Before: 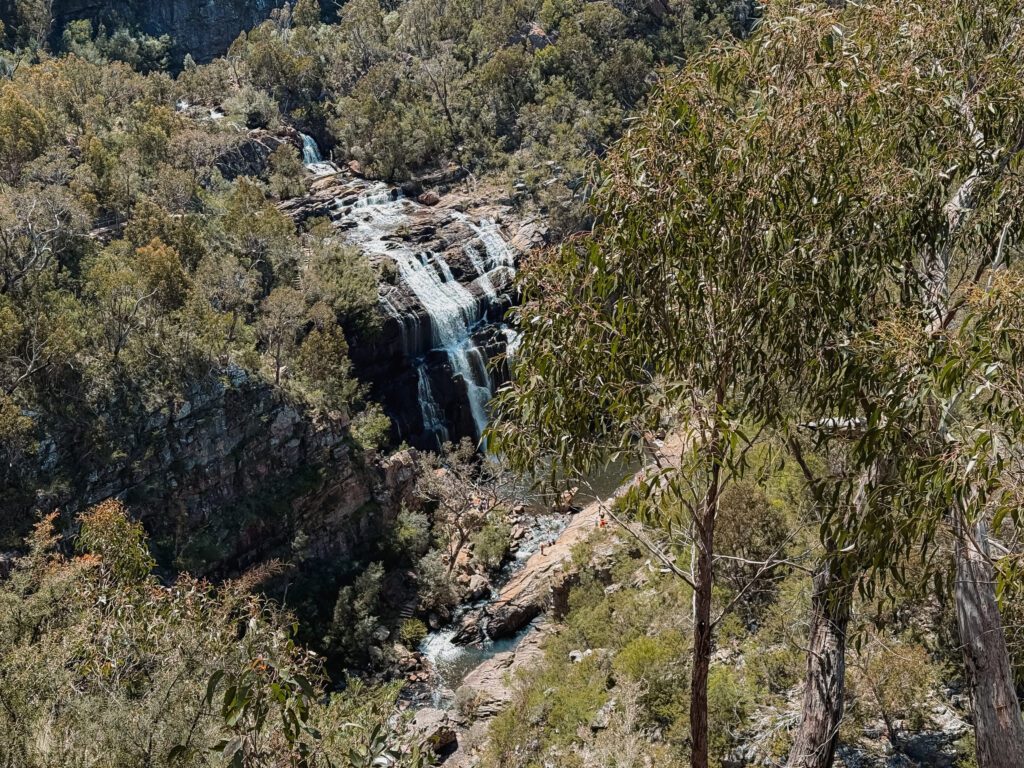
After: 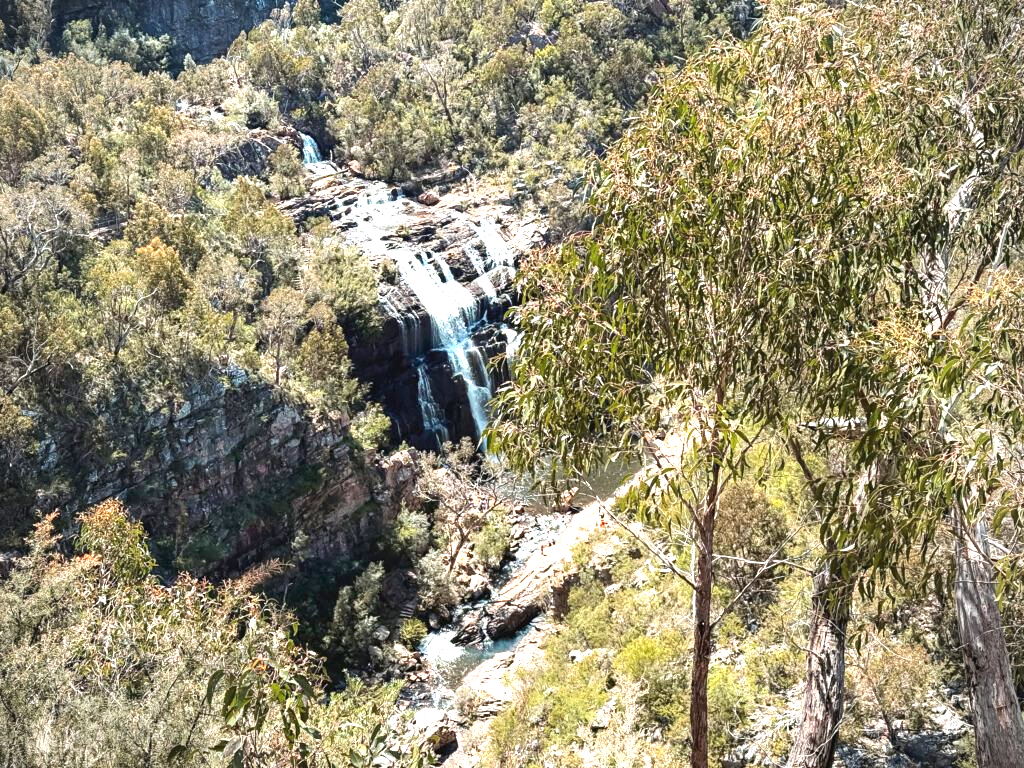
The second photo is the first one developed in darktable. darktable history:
exposure: black level correction 0, exposure 1.55 EV, compensate exposure bias true, compensate highlight preservation false
vignetting: fall-off radius 60.92%
